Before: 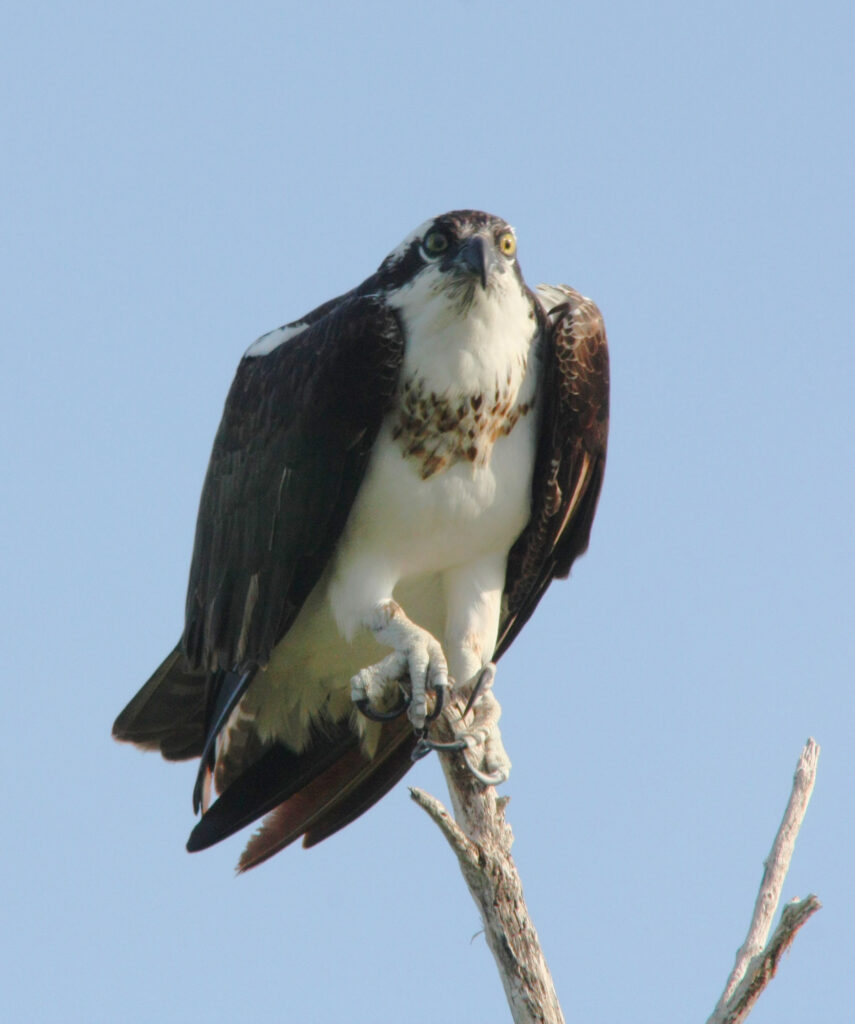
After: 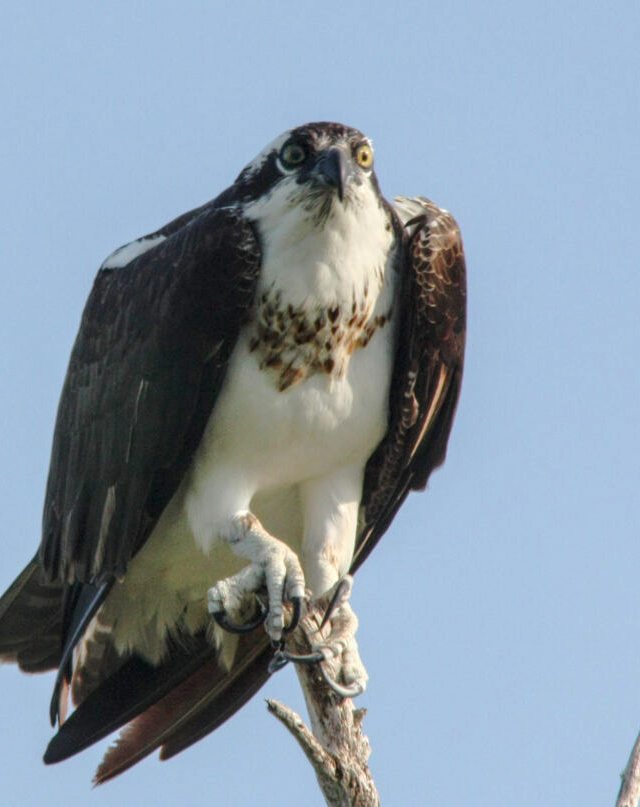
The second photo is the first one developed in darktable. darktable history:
crop: left 16.768%, top 8.653%, right 8.362%, bottom 12.485%
base curve: preserve colors none
local contrast: highlights 61%, detail 143%, midtone range 0.428
